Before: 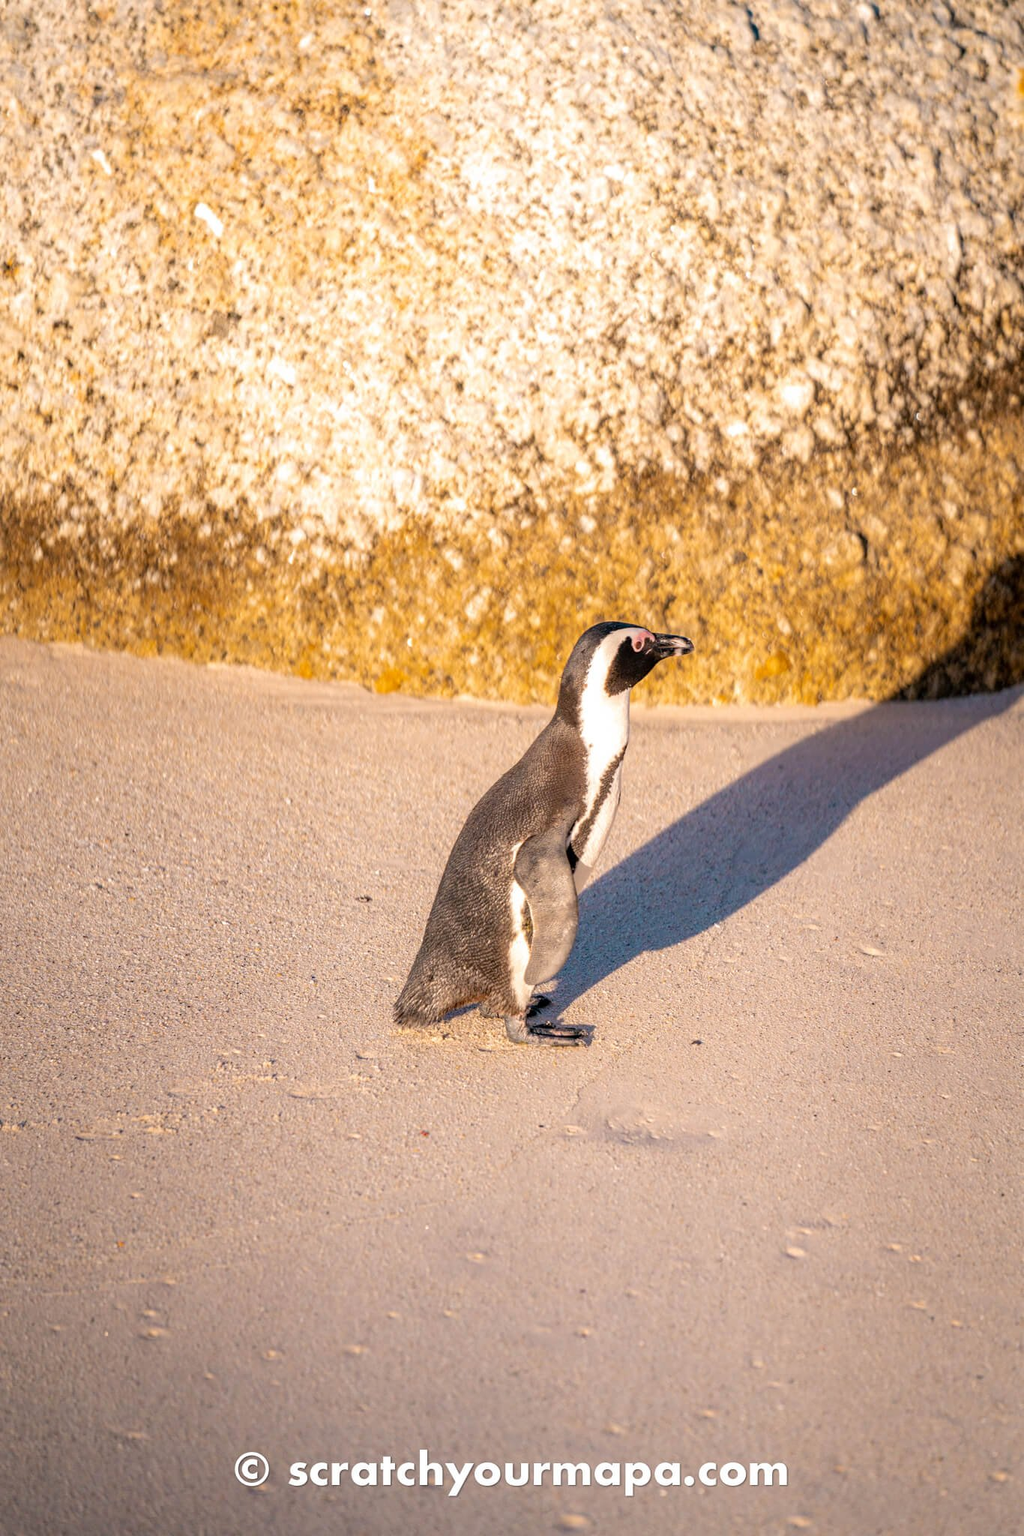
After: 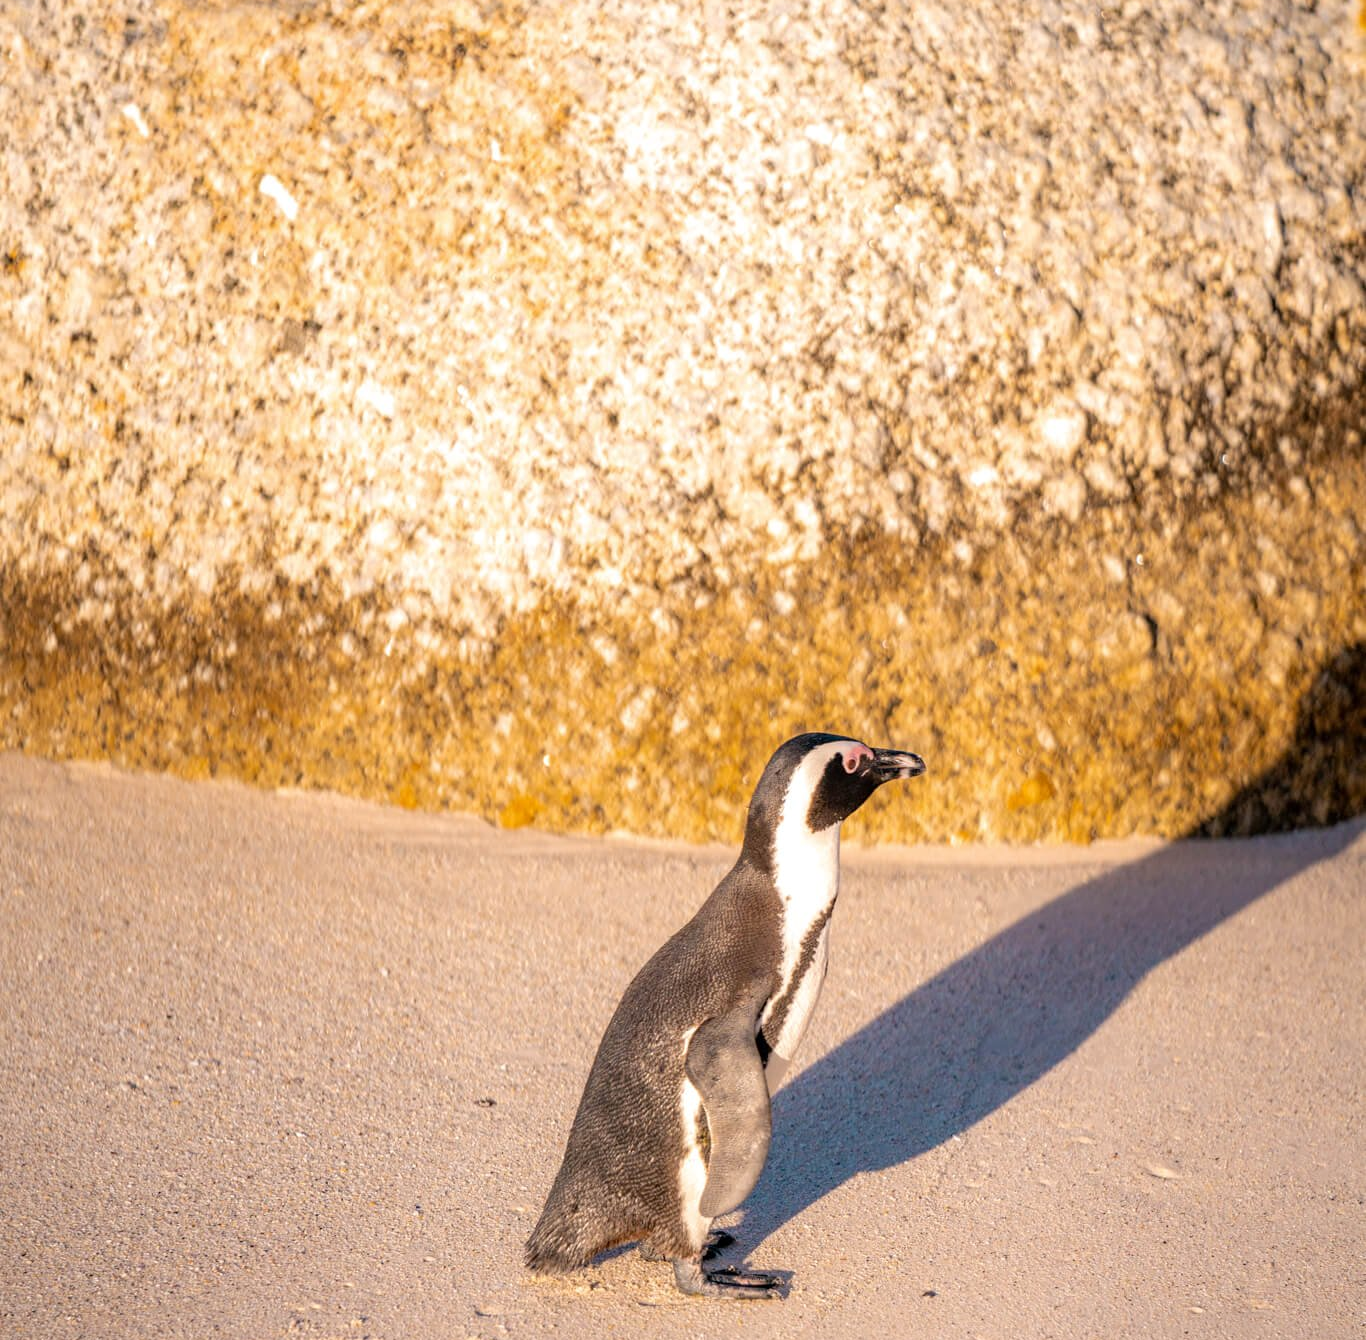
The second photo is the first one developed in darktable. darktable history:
crop and rotate: top 4.735%, bottom 29.805%
tone equalizer: edges refinement/feathering 500, mask exposure compensation -1.57 EV, preserve details no
